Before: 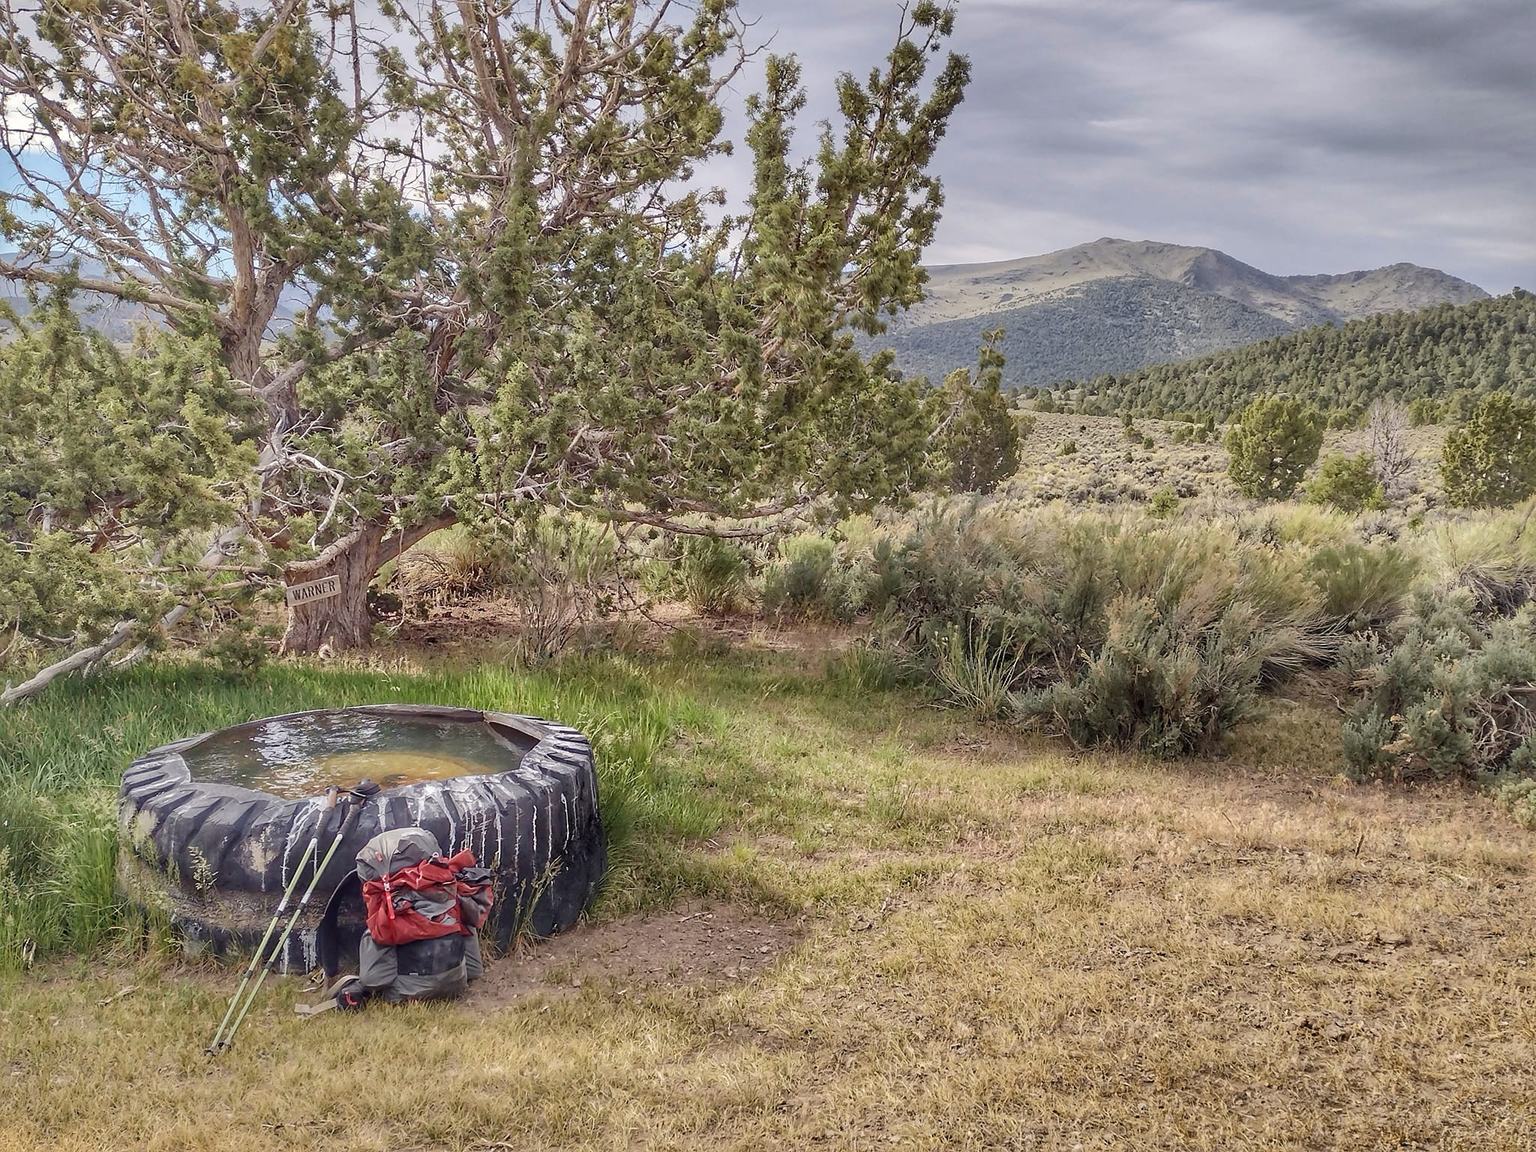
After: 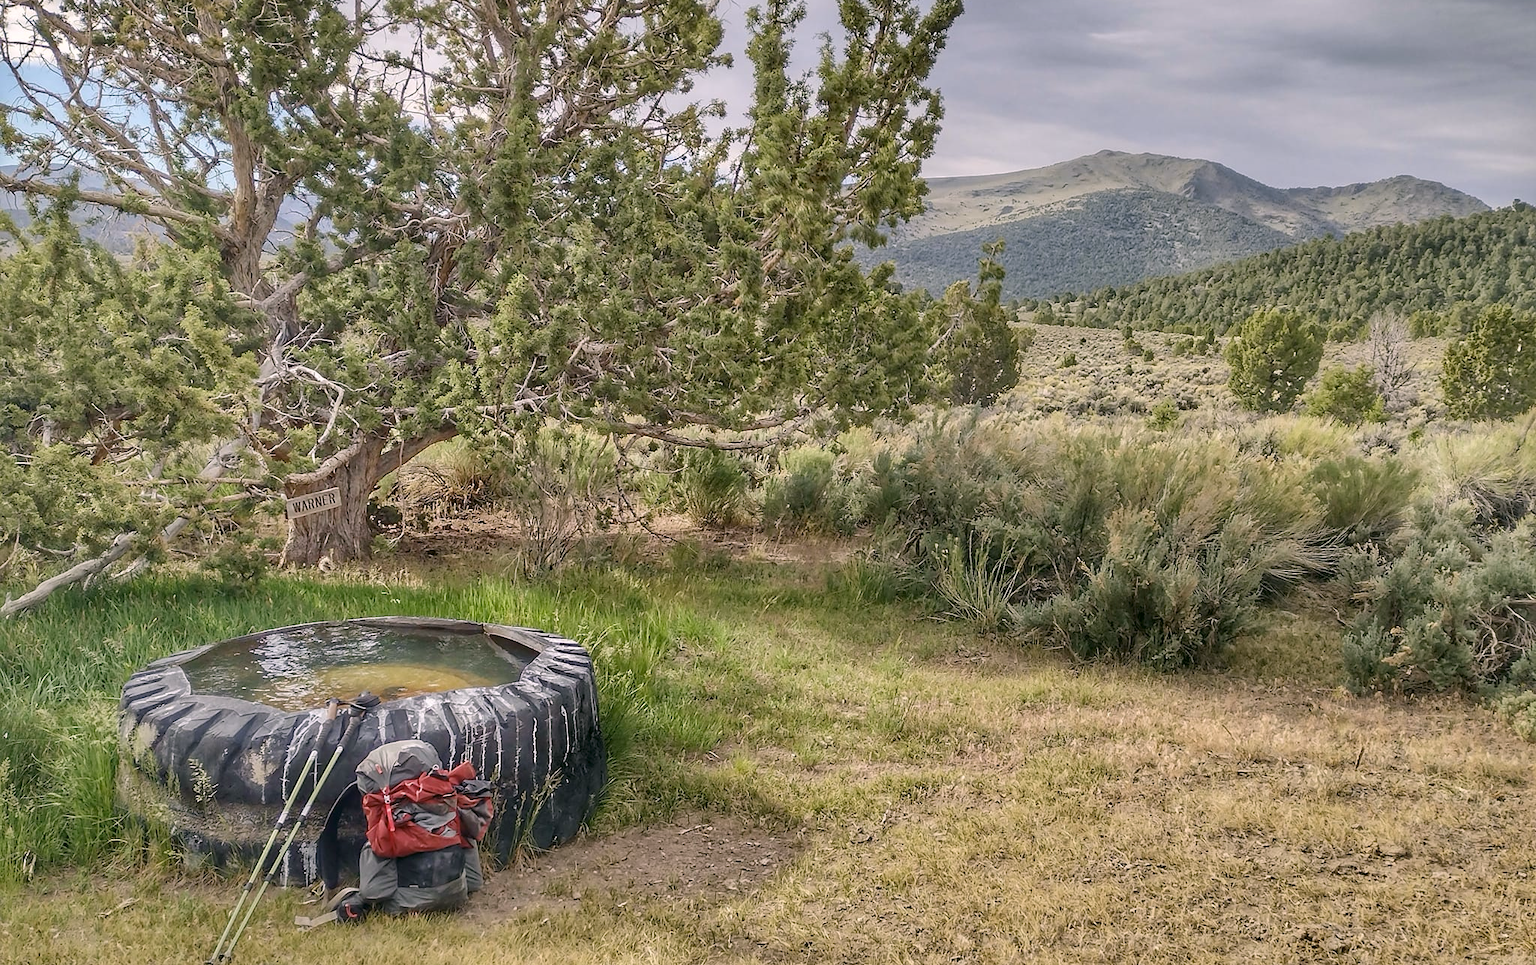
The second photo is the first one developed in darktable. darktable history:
white balance: red 0.983, blue 1.036
crop: top 7.625%, bottom 8.027%
color correction: highlights a* 4.02, highlights b* 4.98, shadows a* -7.55, shadows b* 4.98
